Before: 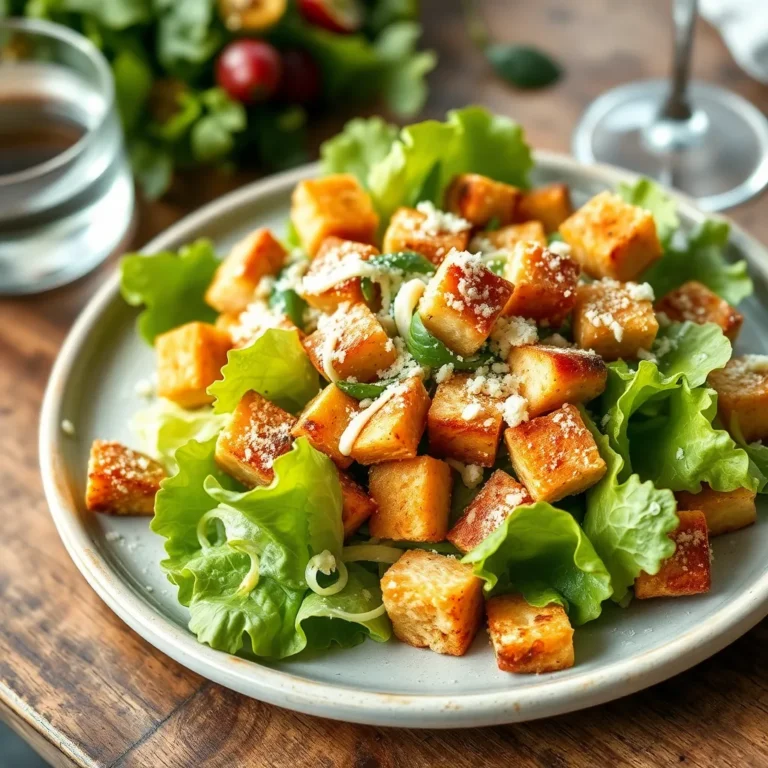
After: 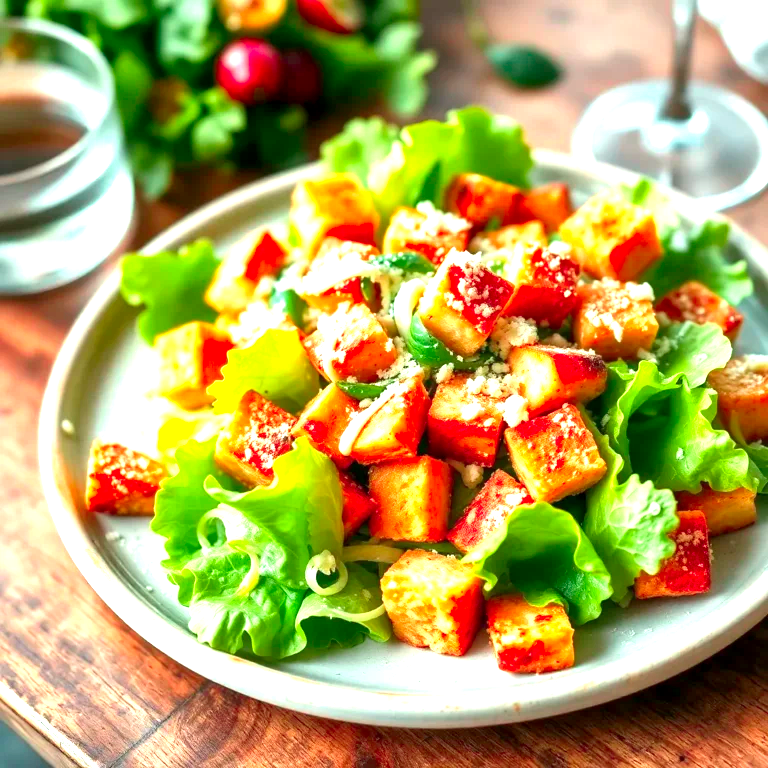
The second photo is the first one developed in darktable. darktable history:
exposure: black level correction 0.001, exposure 1.116 EV, compensate highlight preservation false
color contrast: green-magenta contrast 1.73, blue-yellow contrast 1.15
